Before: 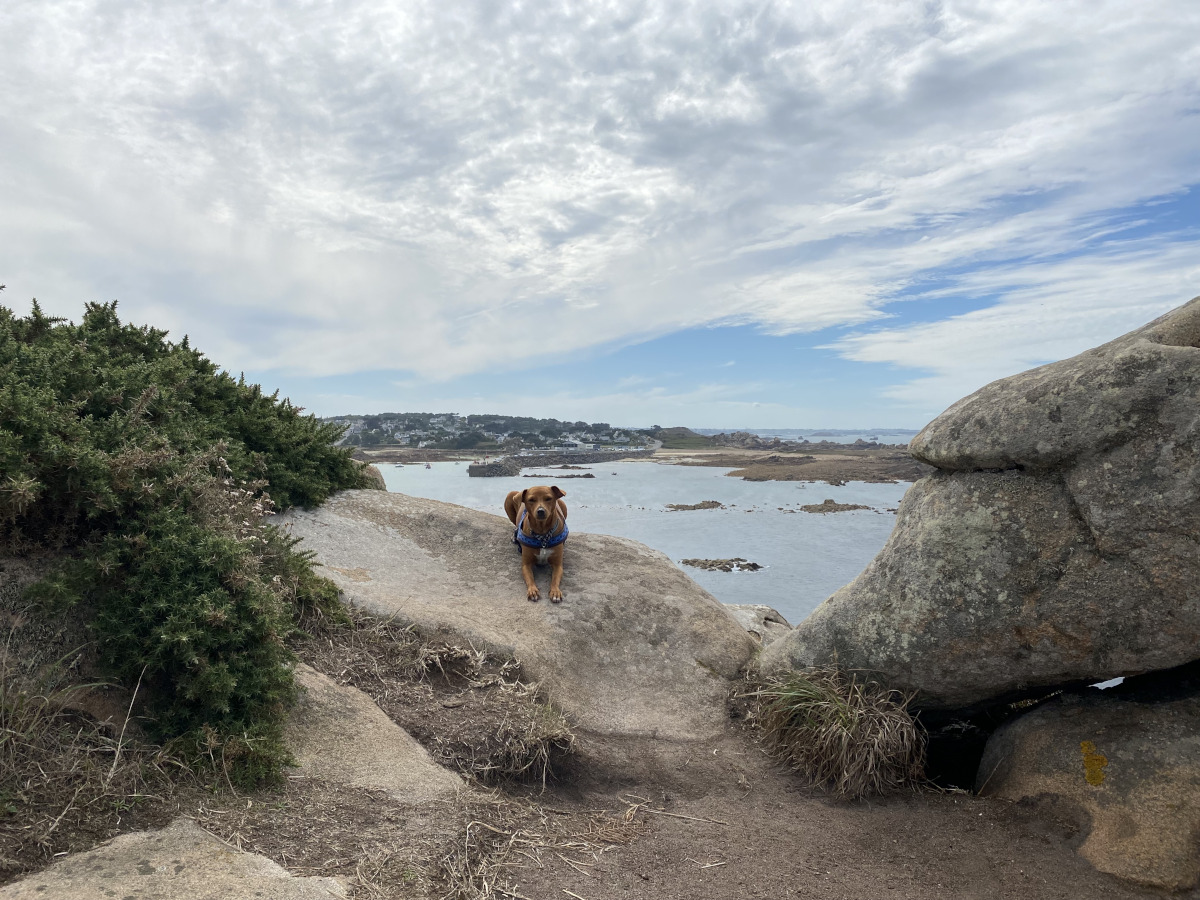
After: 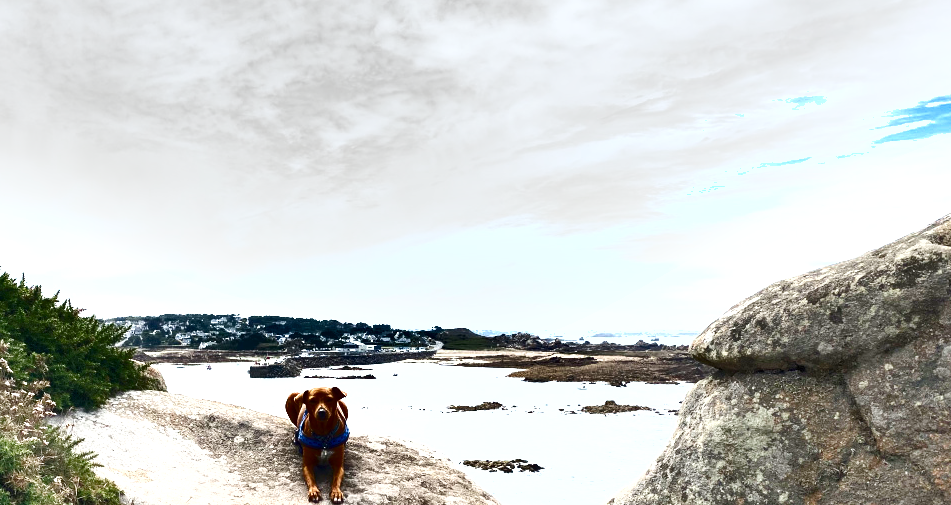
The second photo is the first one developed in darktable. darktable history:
color balance rgb: perceptual saturation grading › global saturation 20%, perceptual saturation grading › highlights -49.402%, perceptual saturation grading › shadows 25.026%, global vibrance 20%
shadows and highlights: radius 118.99, shadows 41.92, highlights -62.27, soften with gaussian
exposure: black level correction 0, exposure 1.449 EV, compensate exposure bias true, compensate highlight preservation false
crop: left 18.29%, top 11.079%, right 2.409%, bottom 32.78%
tone curve: curves: ch0 [(0, 0) (0.08, 0.06) (0.17, 0.14) (0.5, 0.5) (0.83, 0.86) (0.92, 0.94) (1, 1)], preserve colors none
